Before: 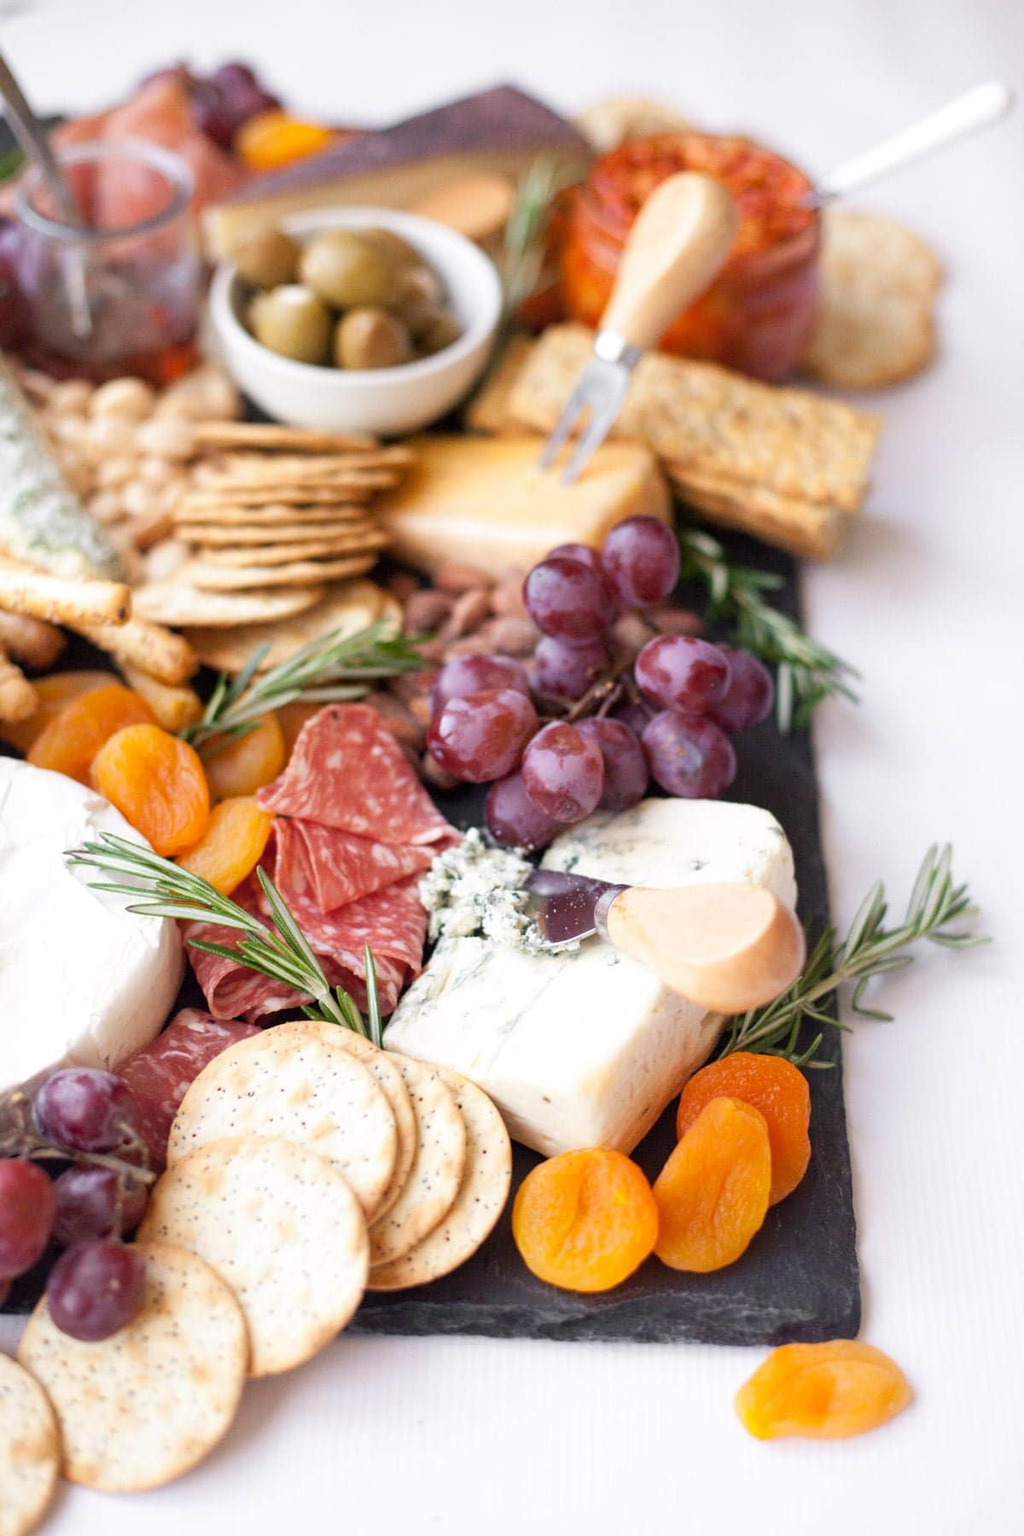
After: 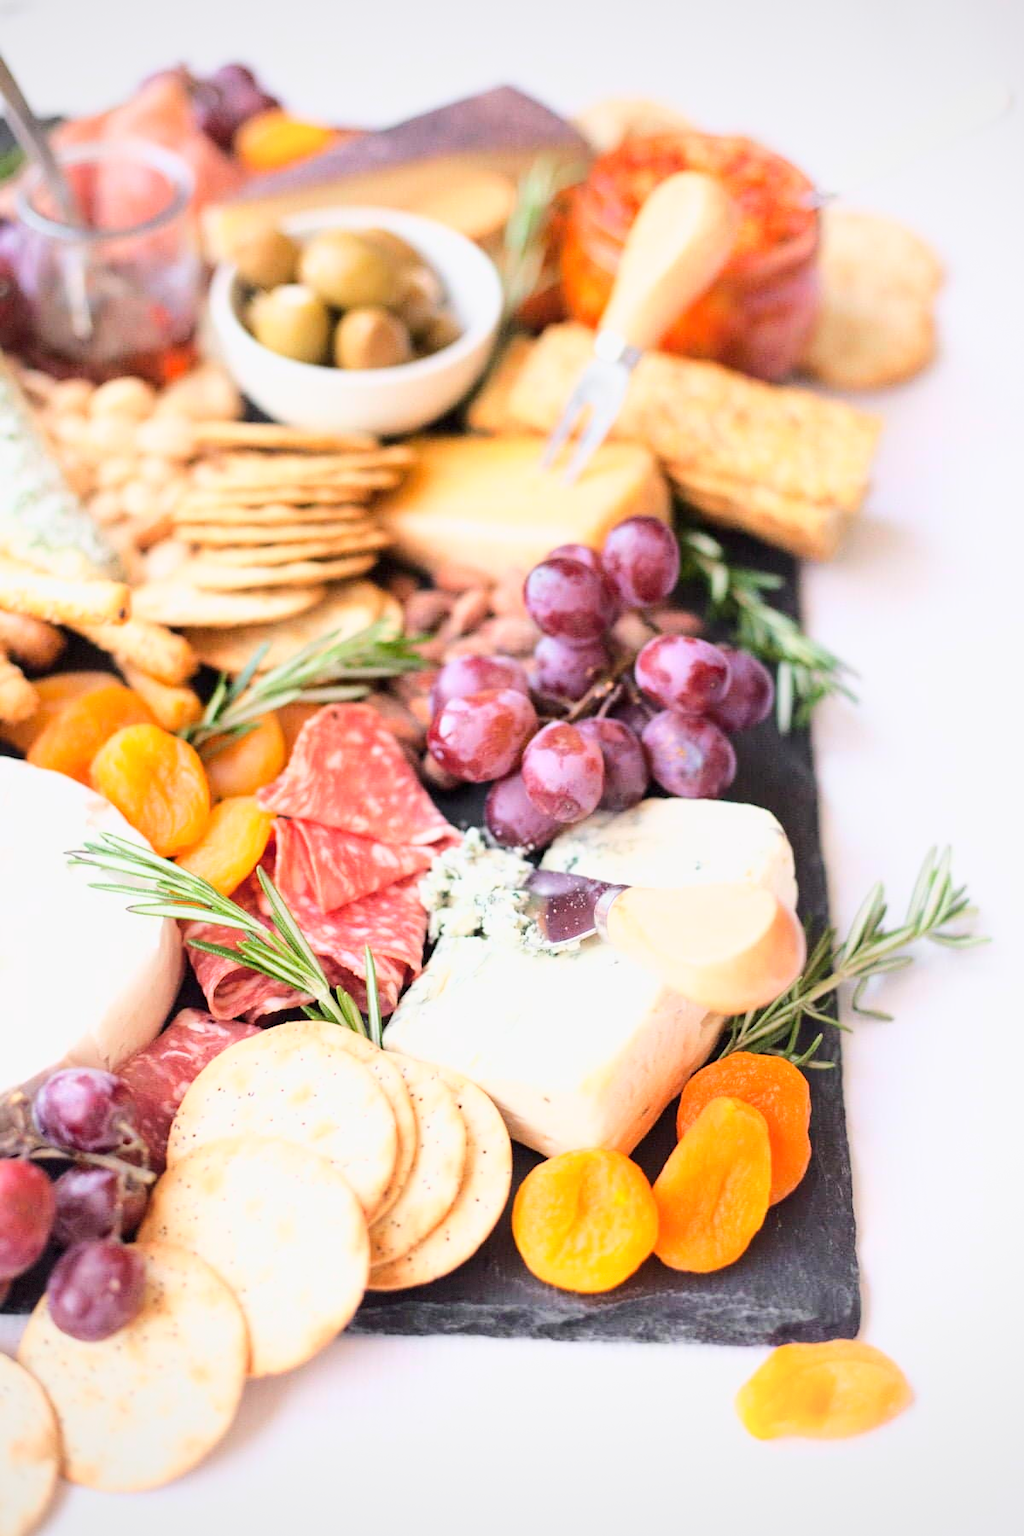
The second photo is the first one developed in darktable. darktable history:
vignetting: fall-off start 85%, fall-off radius 80%, brightness -0.182, saturation -0.3, width/height ratio 1.219, dithering 8-bit output, unbound false
base curve: curves: ch0 [(0, 0) (0.025, 0.046) (0.112, 0.277) (0.467, 0.74) (0.814, 0.929) (1, 0.942)]
